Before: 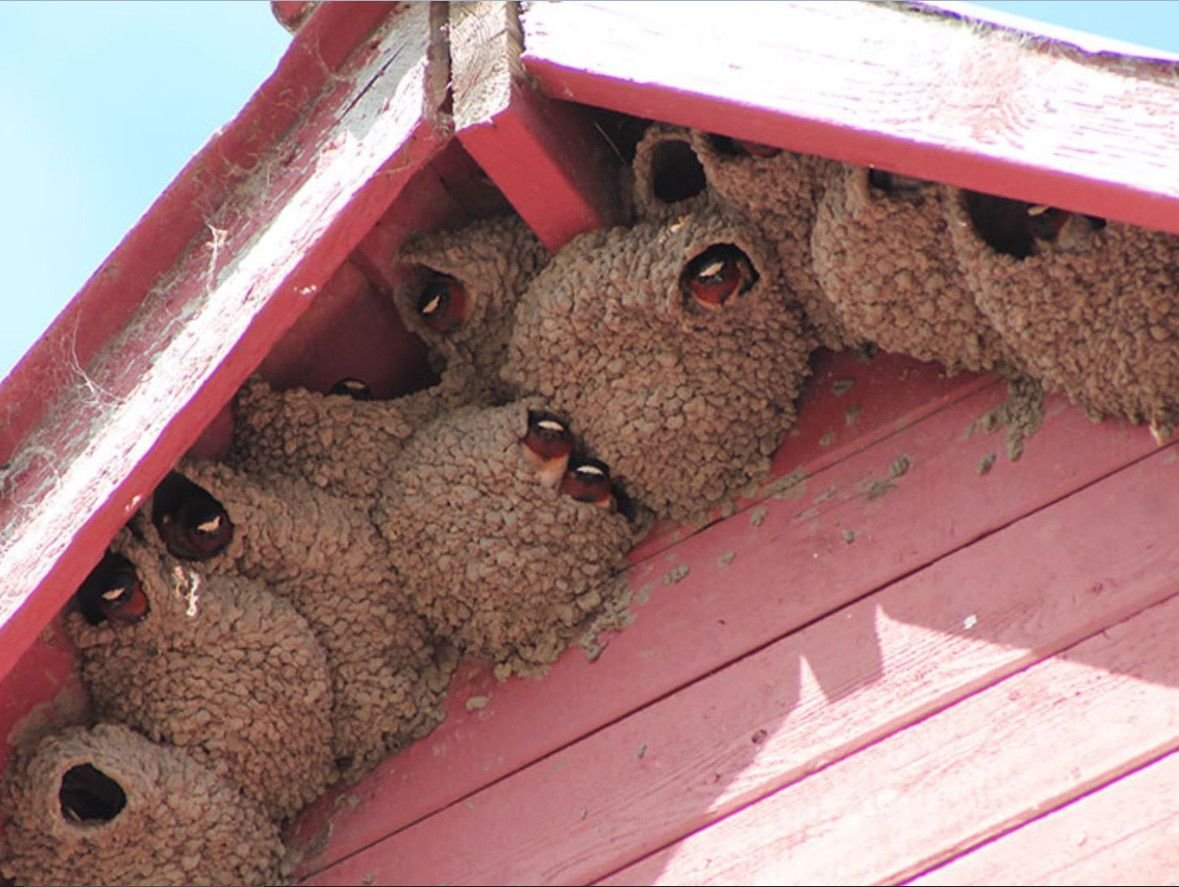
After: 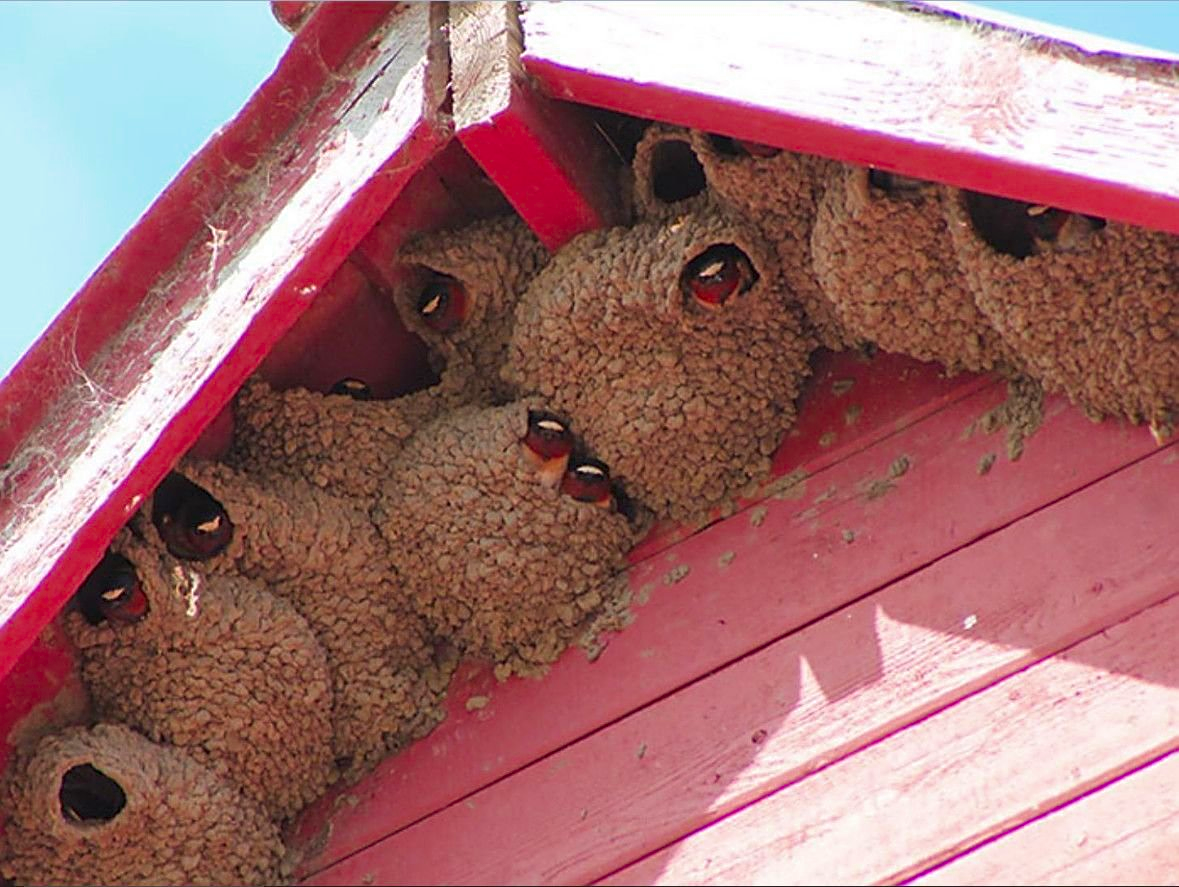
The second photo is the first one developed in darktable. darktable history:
sharpen: on, module defaults
color zones: curves: ch0 [(0, 0.425) (0.143, 0.422) (0.286, 0.42) (0.429, 0.419) (0.571, 0.419) (0.714, 0.42) (0.857, 0.422) (1, 0.425)]; ch1 [(0, 0.666) (0.143, 0.669) (0.286, 0.671) (0.429, 0.67) (0.571, 0.67) (0.714, 0.67) (0.857, 0.67) (1, 0.666)]
